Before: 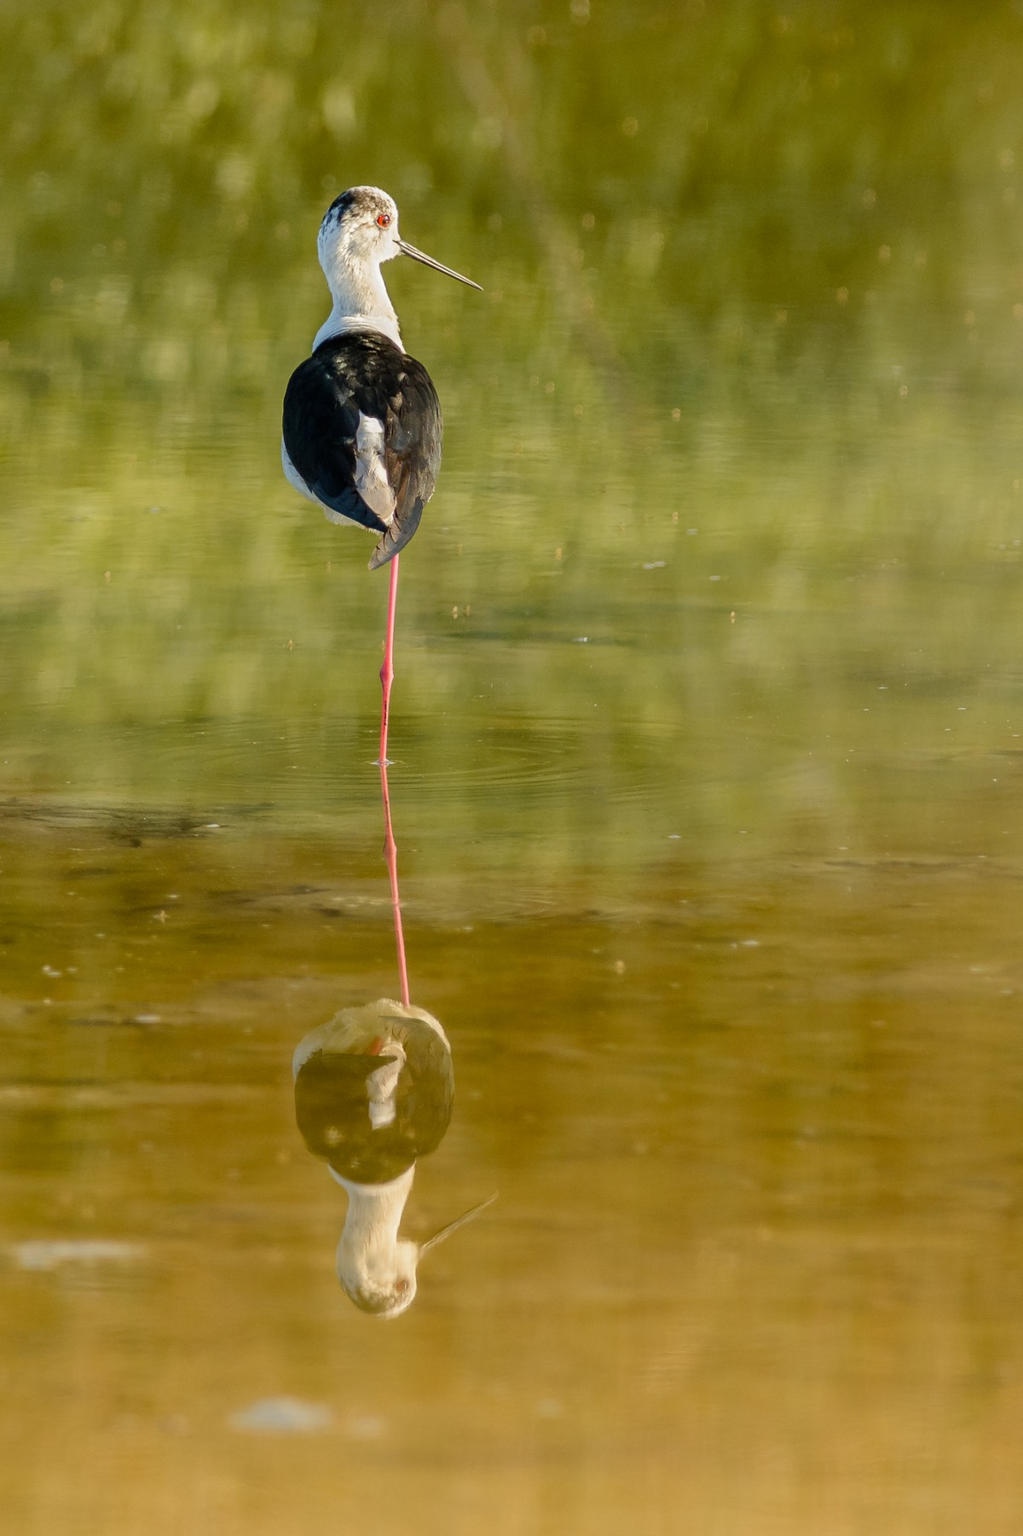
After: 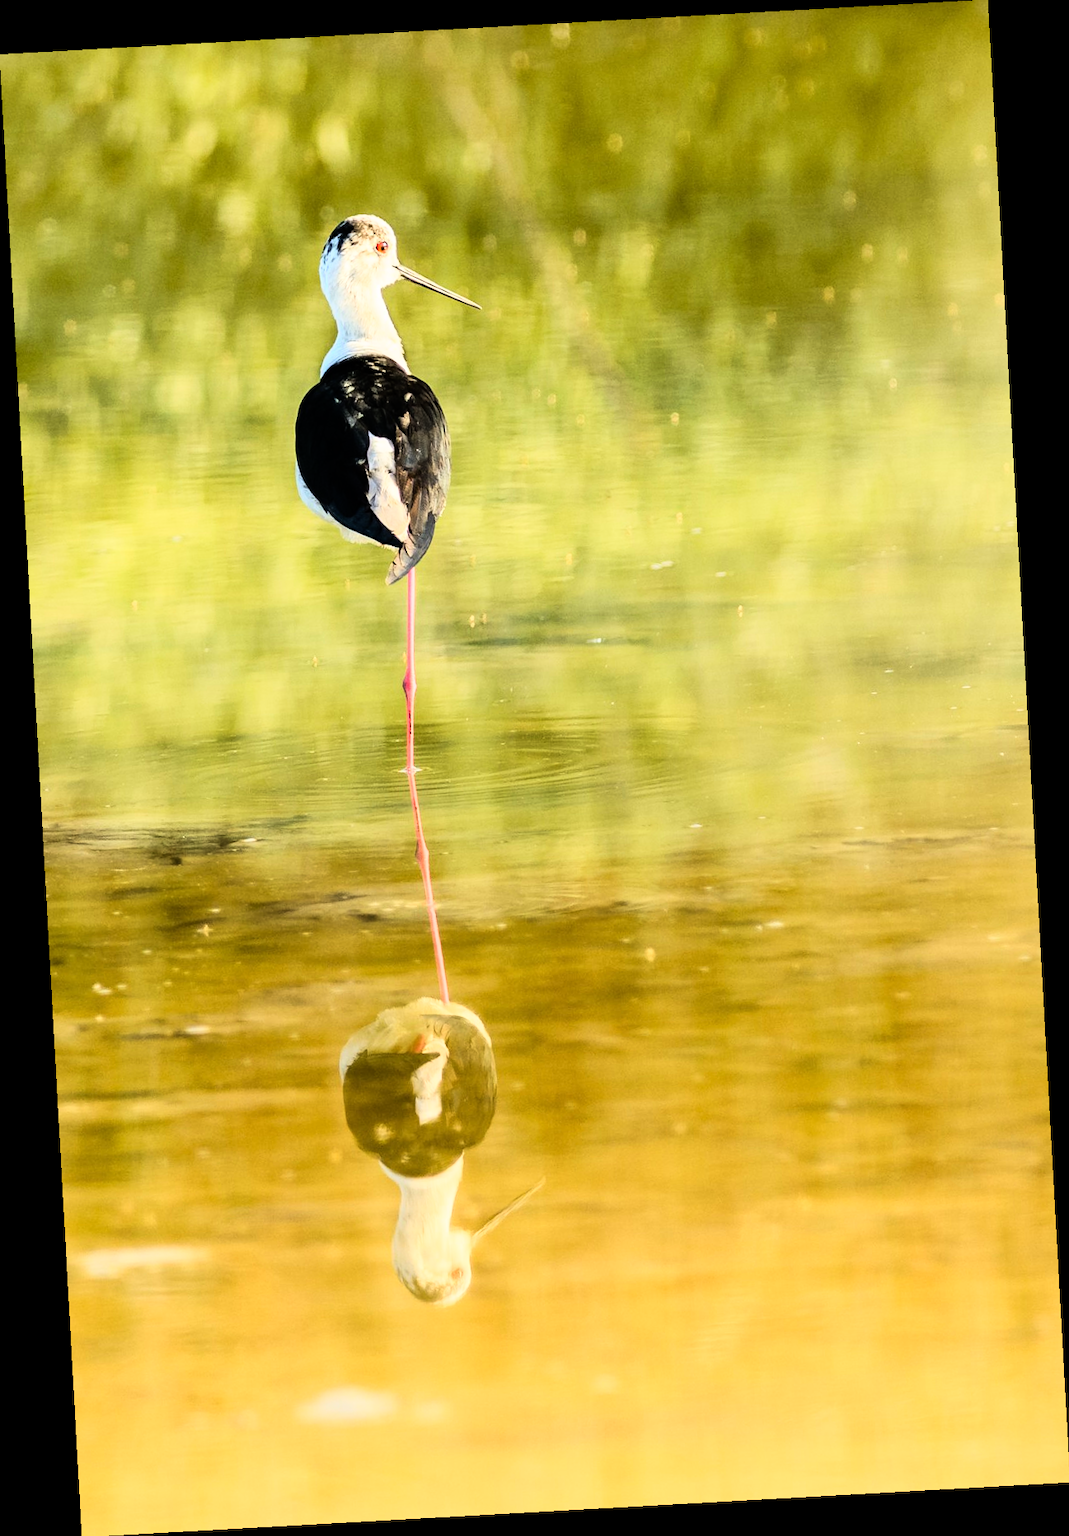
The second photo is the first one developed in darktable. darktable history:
rgb curve: curves: ch0 [(0, 0) (0.21, 0.15) (0.24, 0.21) (0.5, 0.75) (0.75, 0.96) (0.89, 0.99) (1, 1)]; ch1 [(0, 0.02) (0.21, 0.13) (0.25, 0.2) (0.5, 0.67) (0.75, 0.9) (0.89, 0.97) (1, 1)]; ch2 [(0, 0.02) (0.21, 0.13) (0.25, 0.2) (0.5, 0.67) (0.75, 0.9) (0.89, 0.97) (1, 1)], compensate middle gray true
rotate and perspective: rotation -3.18°, automatic cropping off
